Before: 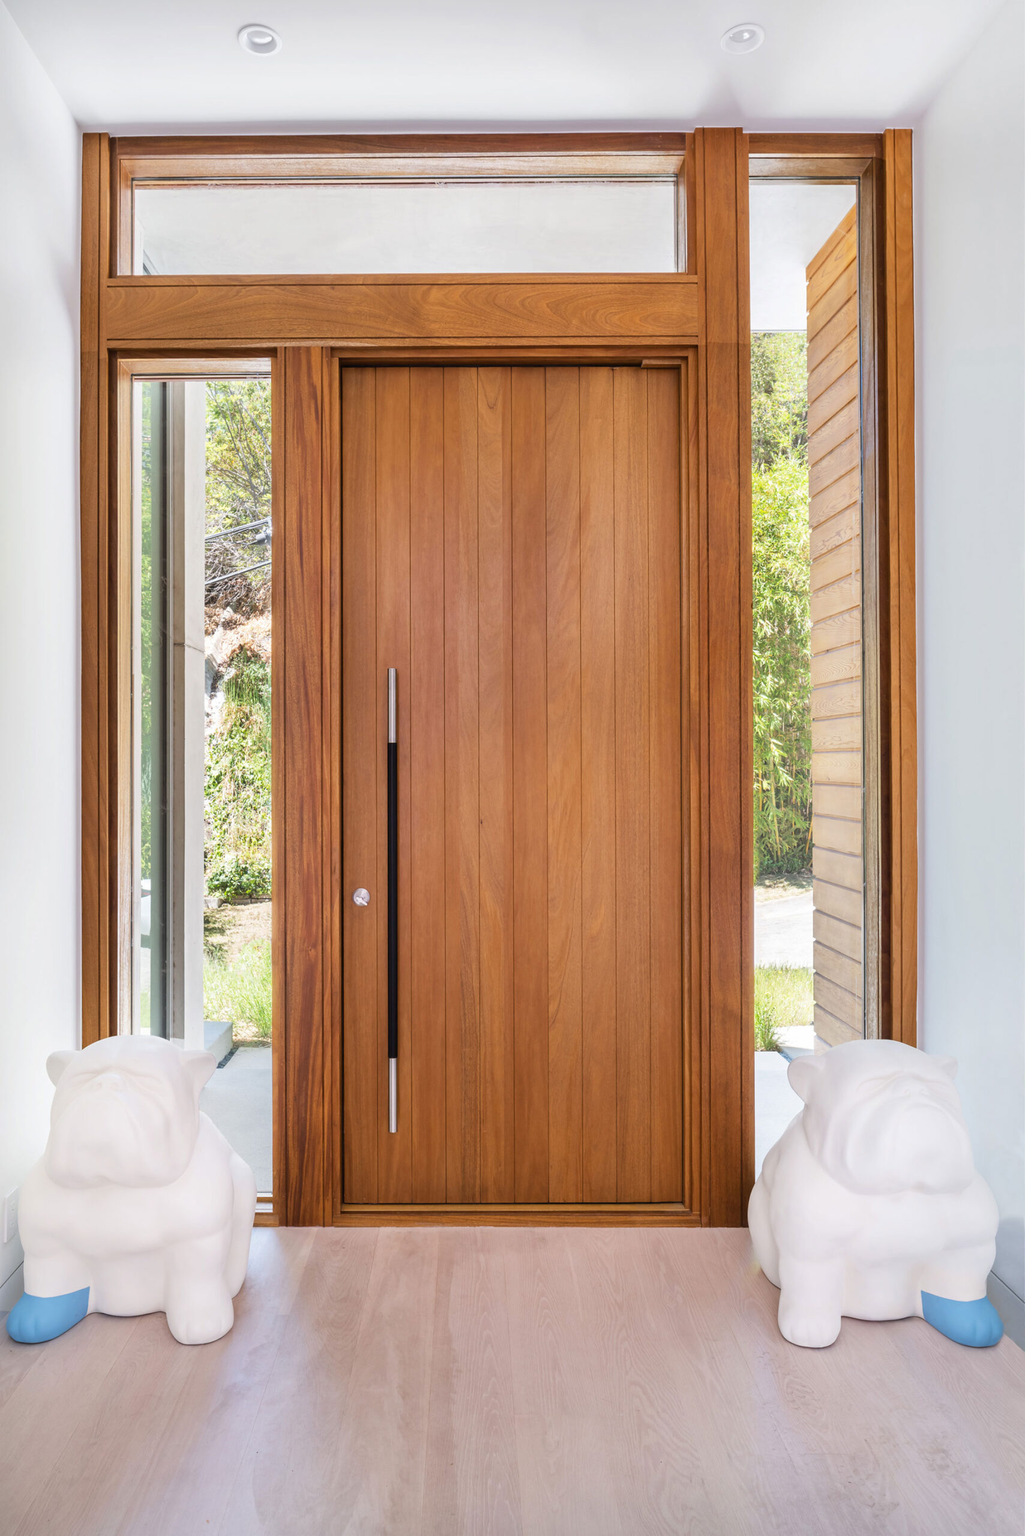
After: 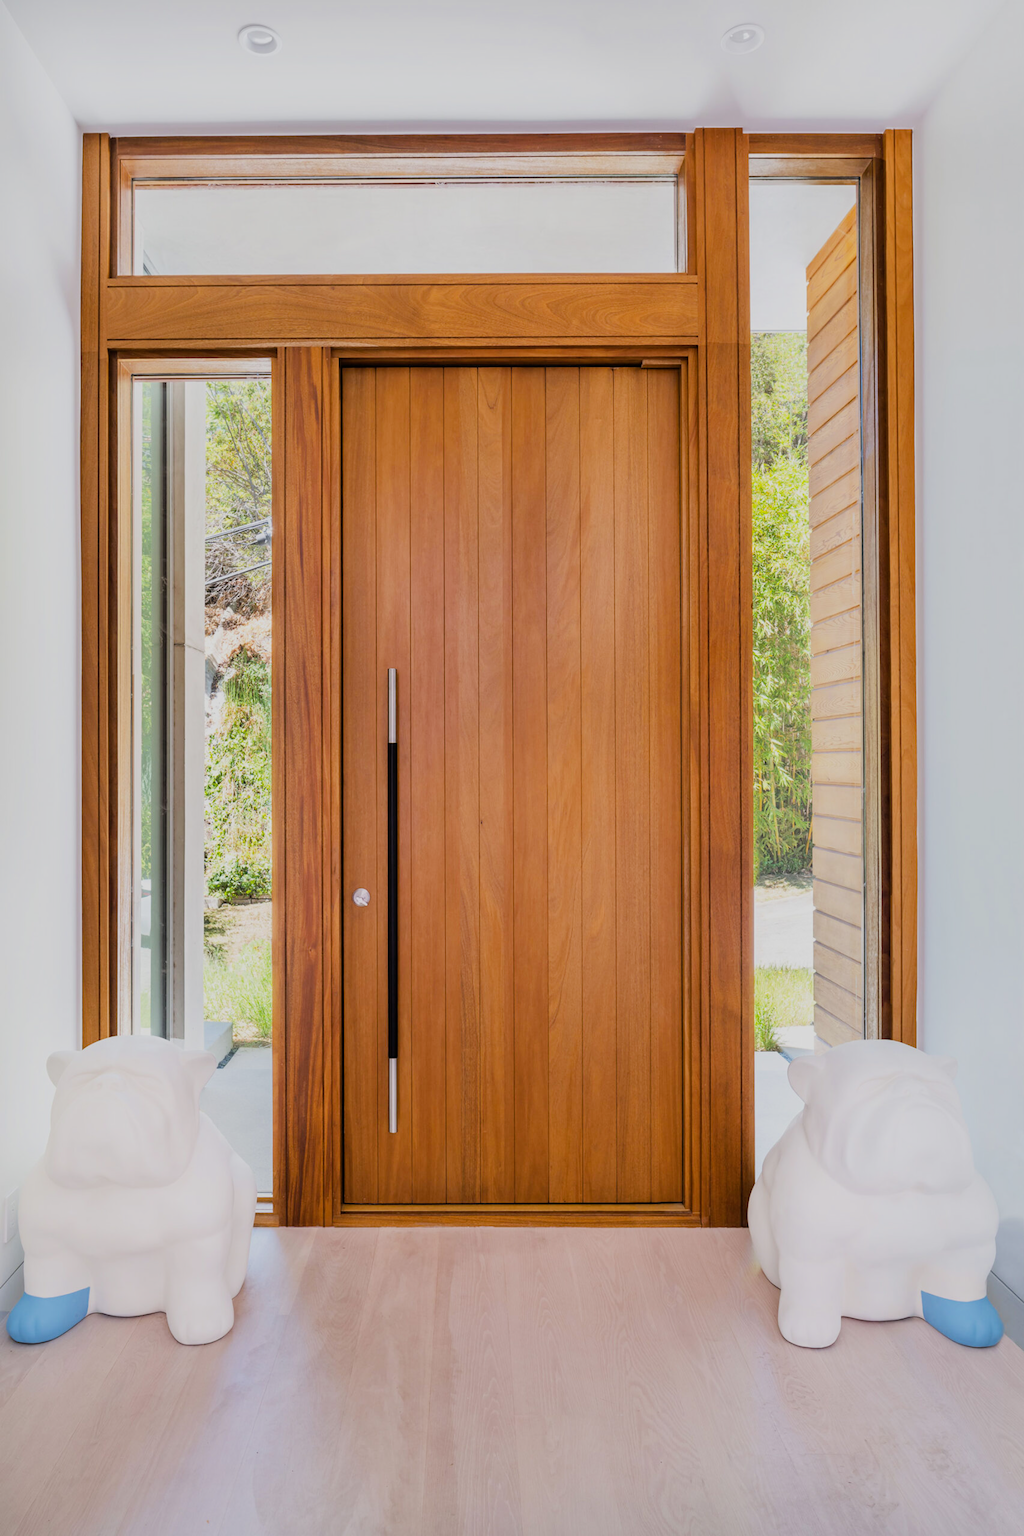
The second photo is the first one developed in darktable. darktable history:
filmic rgb: black relative exposure -7.65 EV, white relative exposure 4.56 EV, hardness 3.61
color balance rgb: linear chroma grading › global chroma 3.45%, perceptual saturation grading › global saturation 11.24%, perceptual brilliance grading › global brilliance 3.04%, global vibrance 2.8%
